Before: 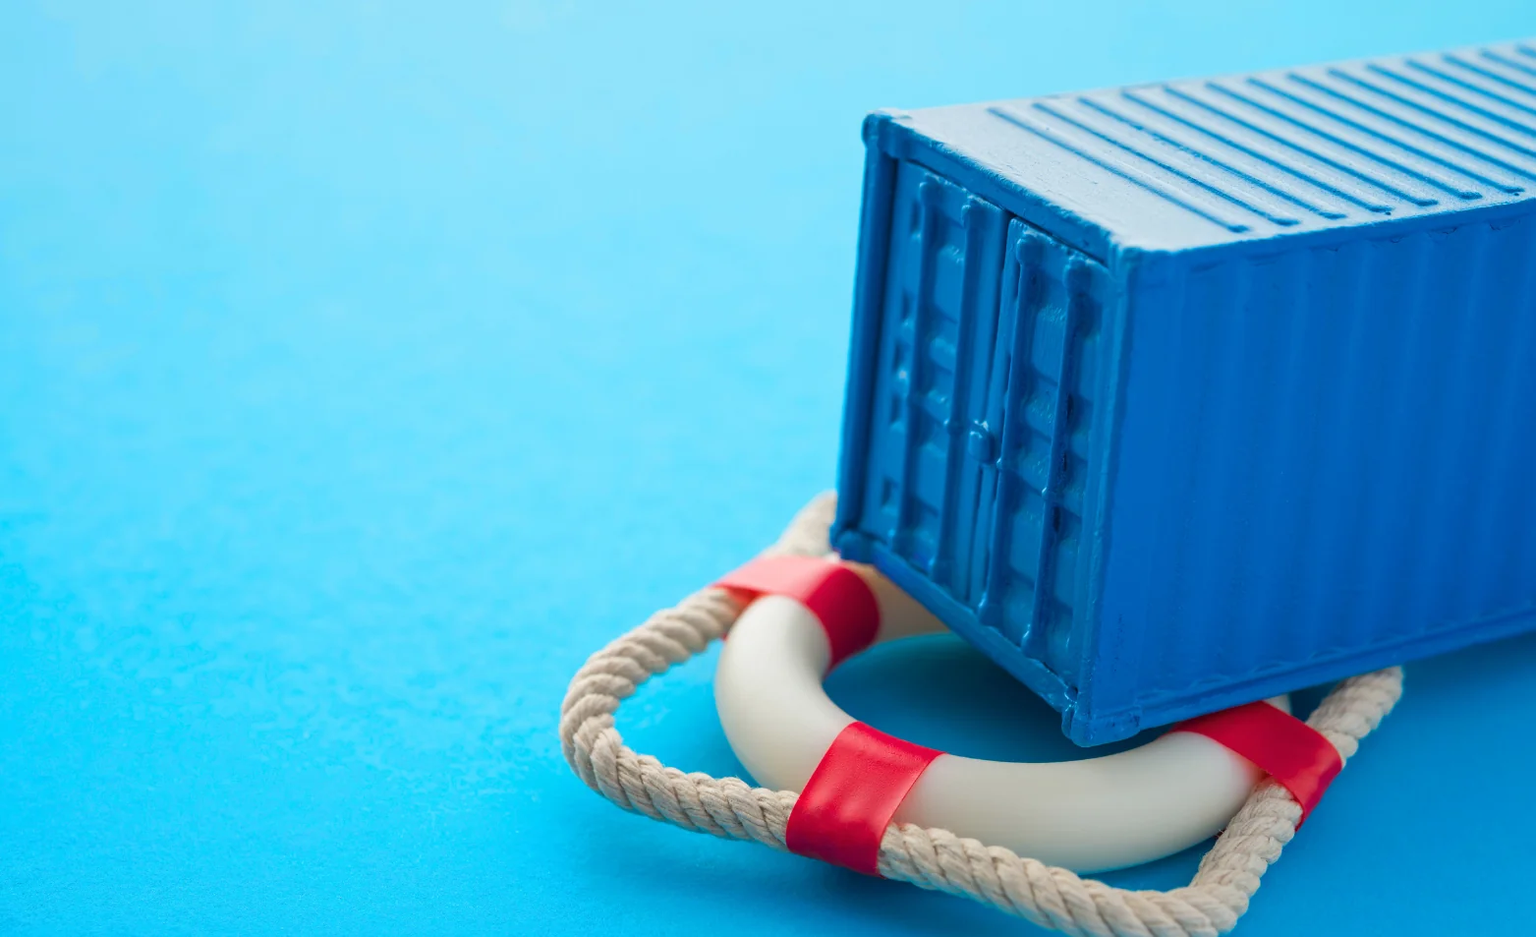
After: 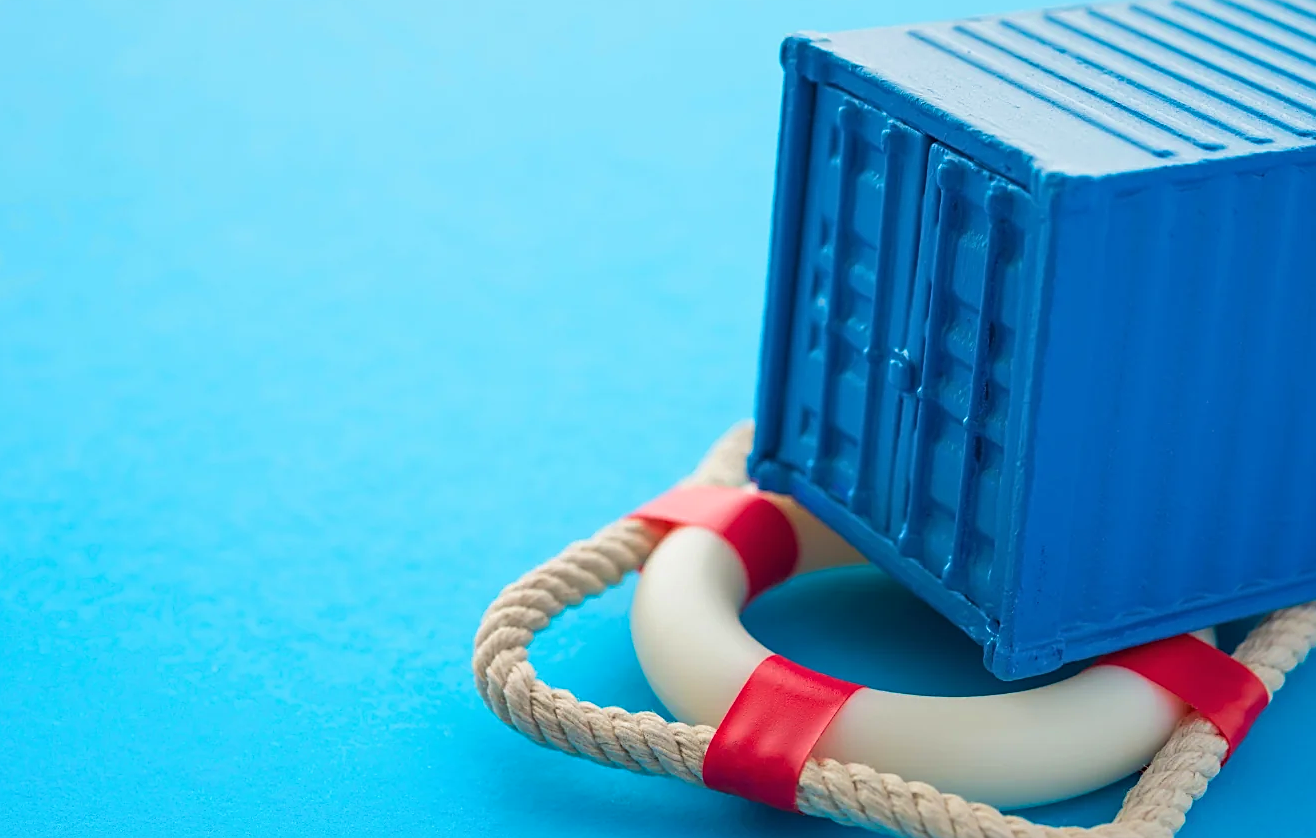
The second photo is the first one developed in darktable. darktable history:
velvia: on, module defaults
crop: left 6.261%, top 8.356%, right 9.531%, bottom 3.681%
sharpen: on, module defaults
